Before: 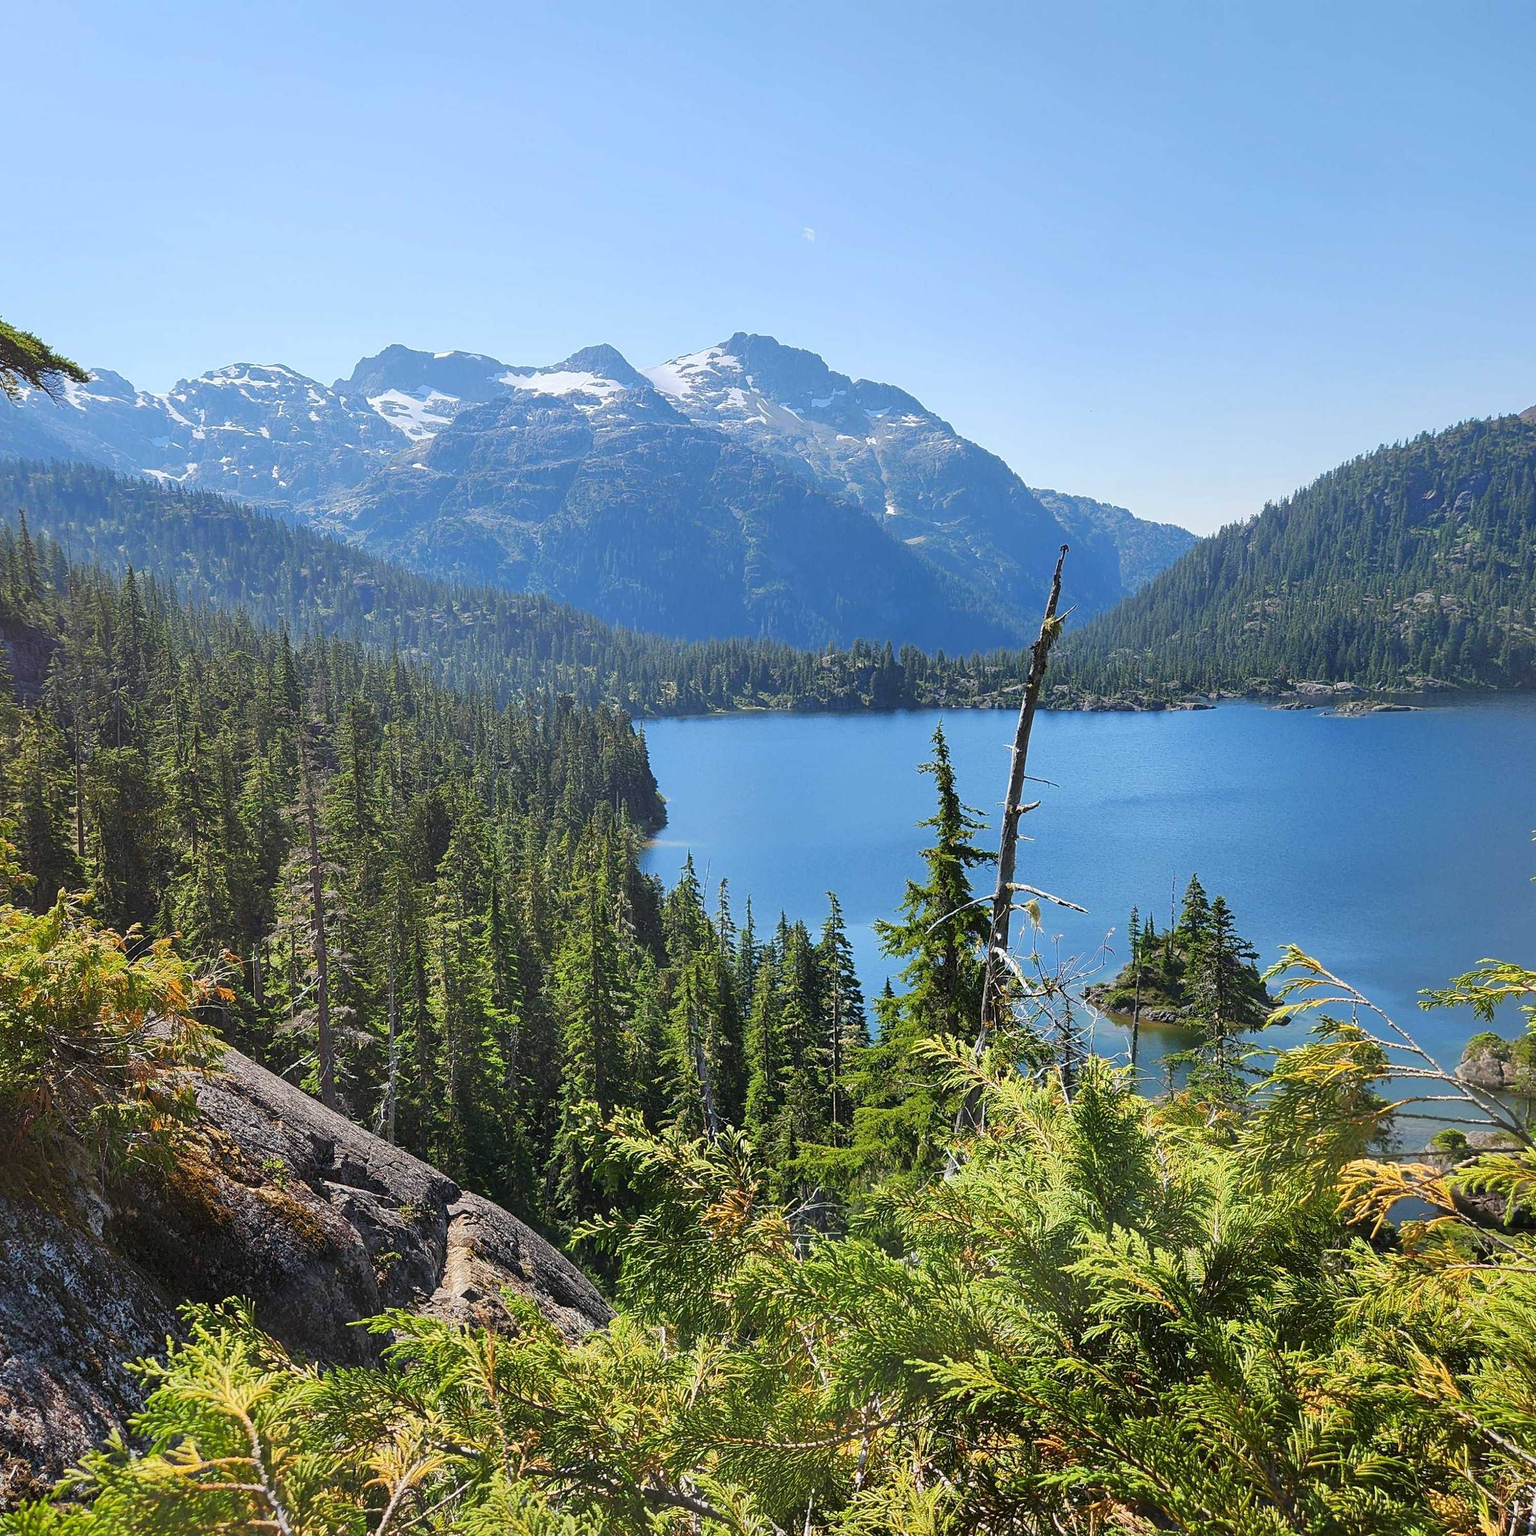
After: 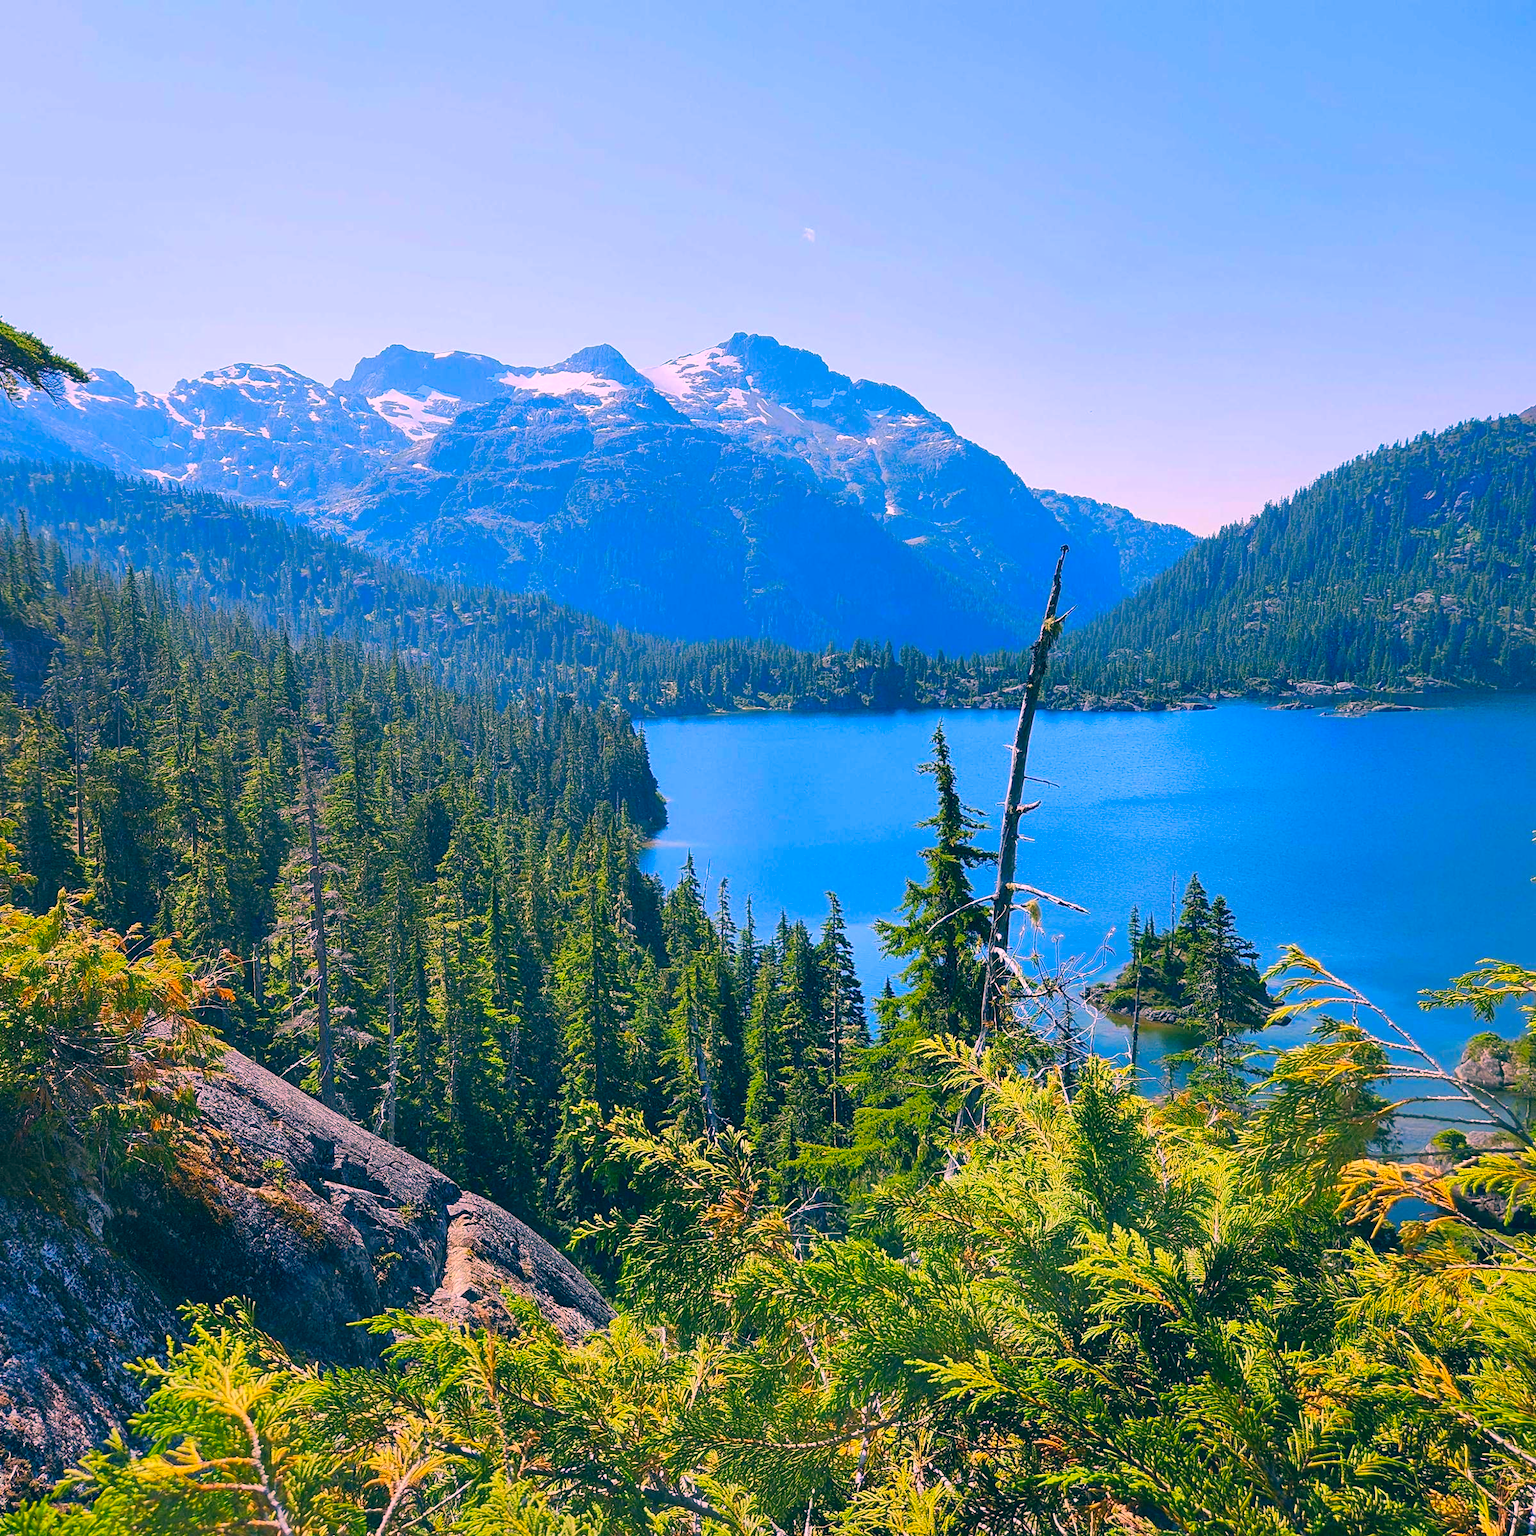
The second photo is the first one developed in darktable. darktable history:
color correction: highlights a* 16.76, highlights b* 0.324, shadows a* -15.42, shadows b* -14.74, saturation 1.55
